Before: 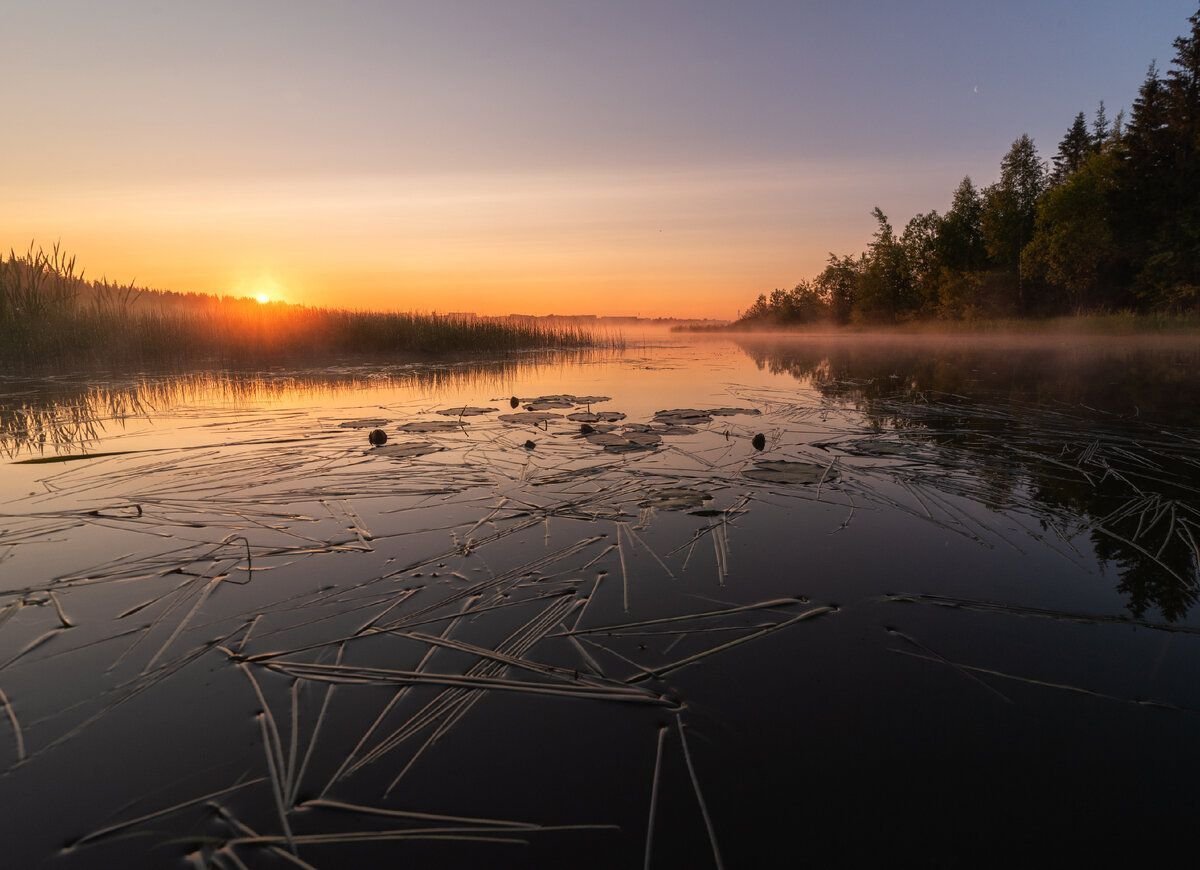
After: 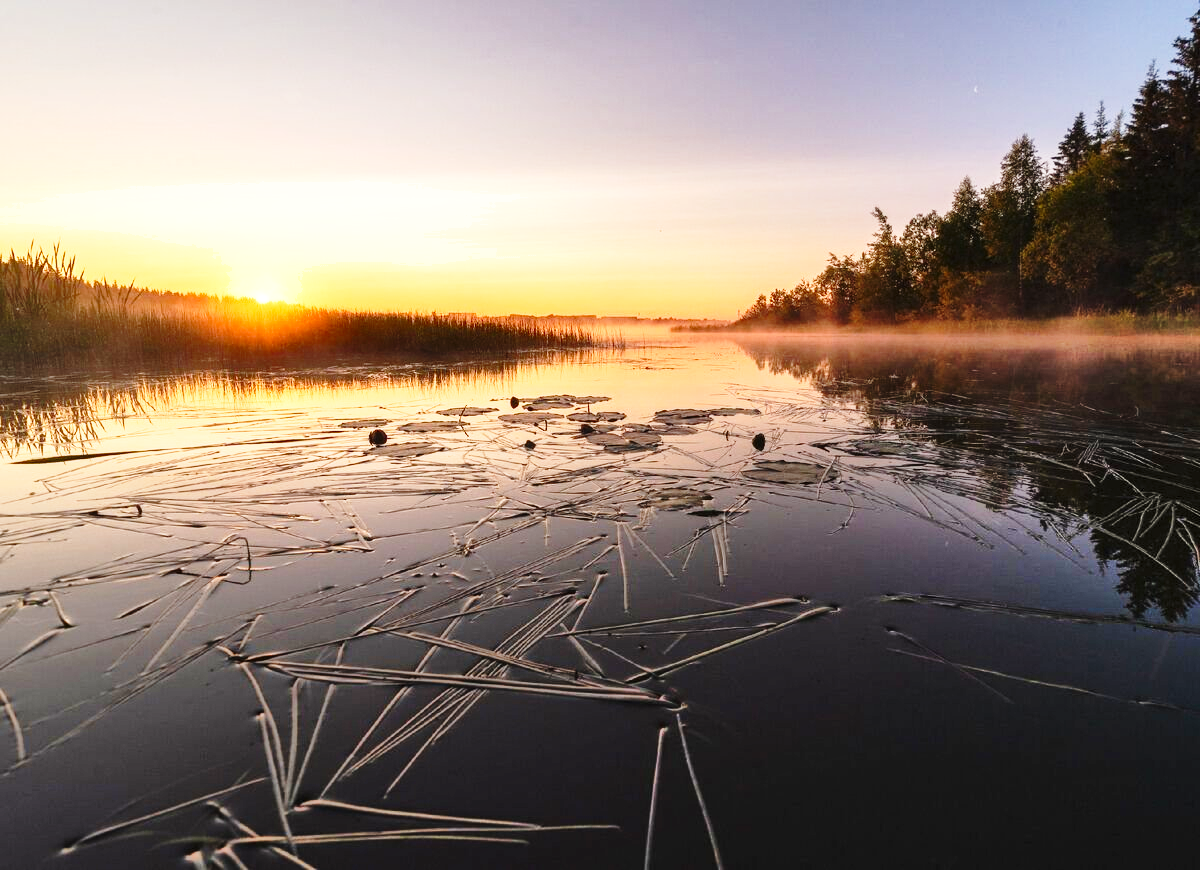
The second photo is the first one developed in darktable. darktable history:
base curve: curves: ch0 [(0, 0) (0.028, 0.03) (0.121, 0.232) (0.46, 0.748) (0.859, 0.968) (1, 1)], preserve colors none
shadows and highlights: soften with gaussian
exposure: exposure 0.6 EV, compensate highlight preservation false
